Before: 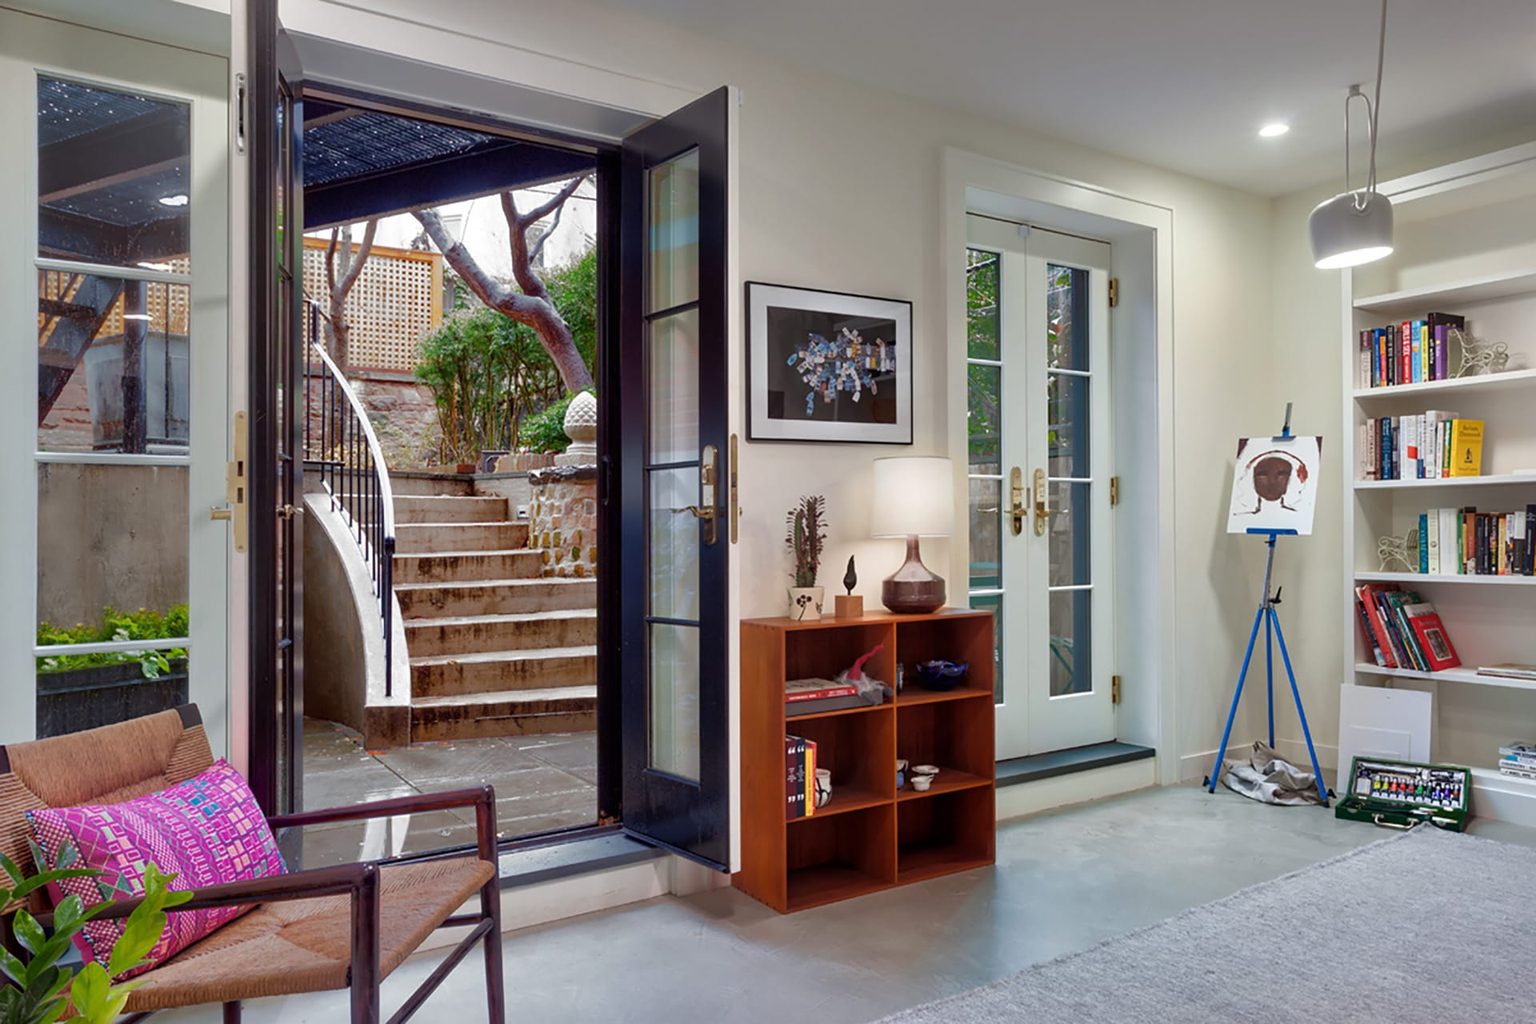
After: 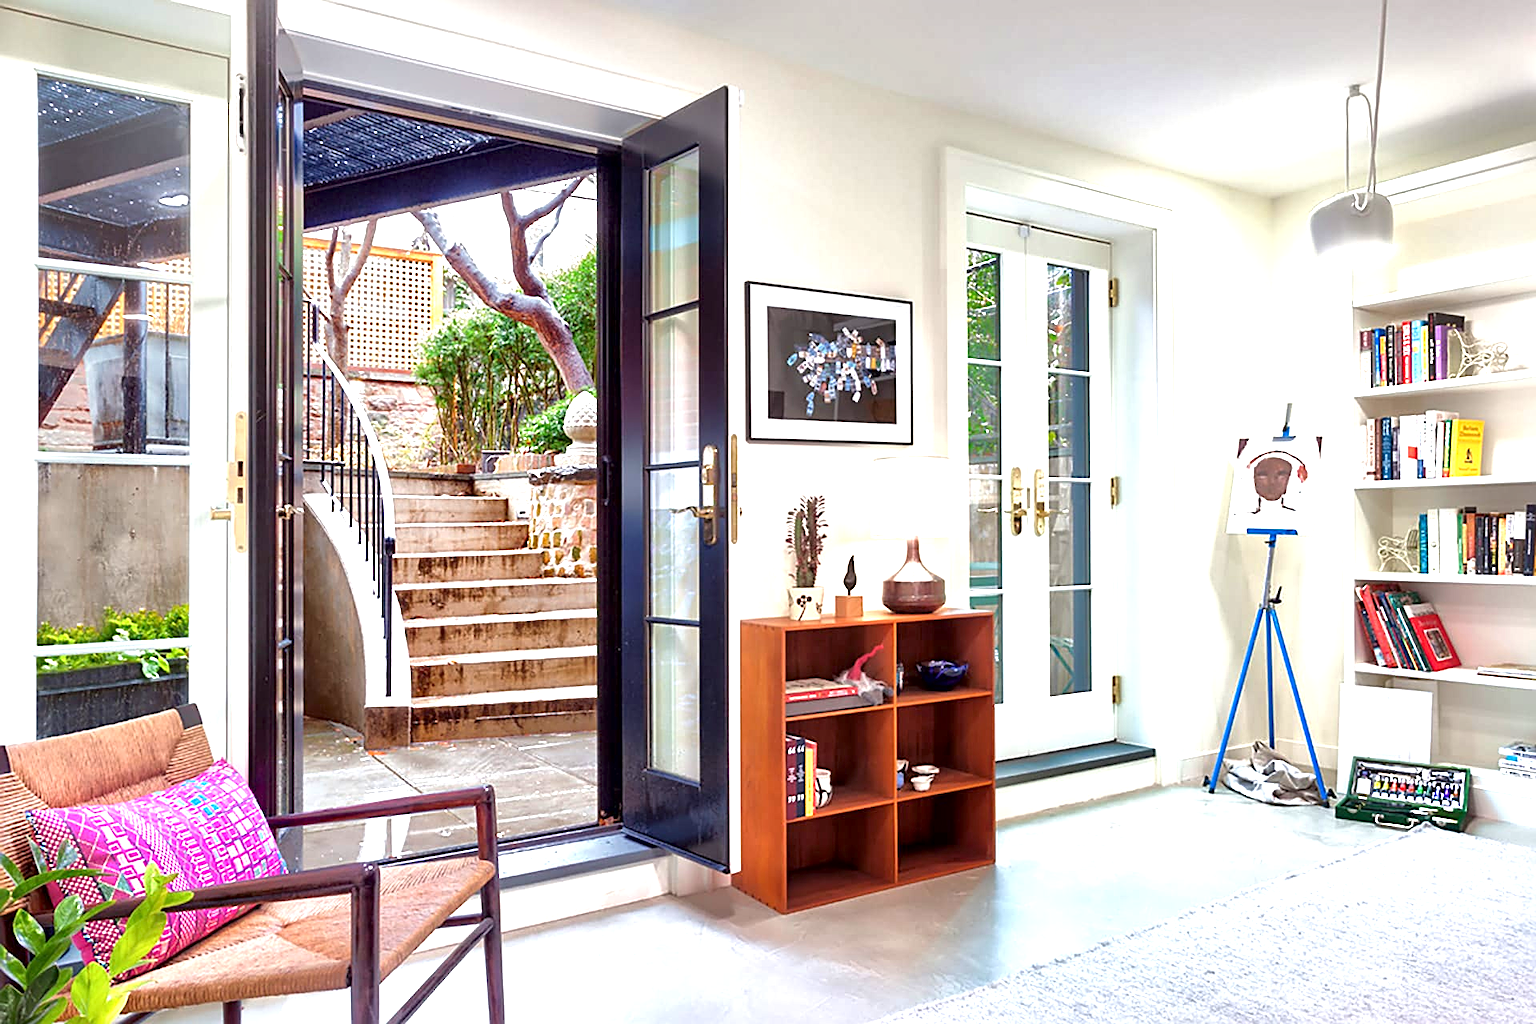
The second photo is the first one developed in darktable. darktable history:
exposure: exposure 1.514 EV, compensate highlight preservation false
local contrast: mode bilateral grid, contrast 20, coarseness 51, detail 143%, midtone range 0.2
sharpen: on, module defaults
